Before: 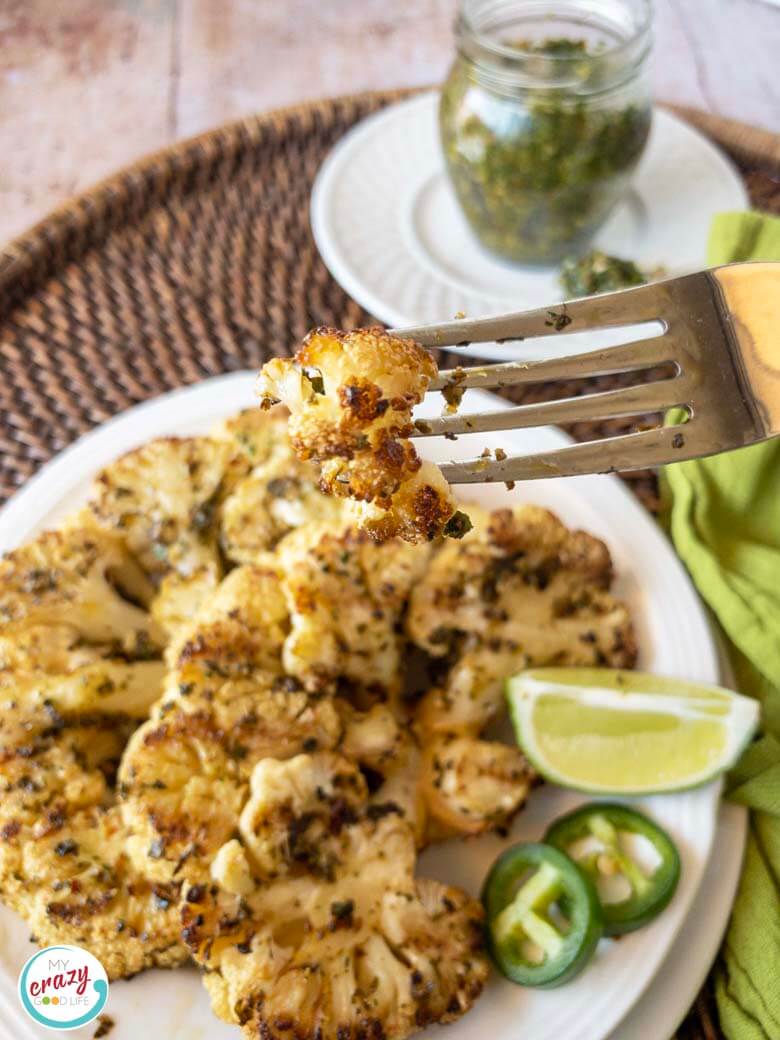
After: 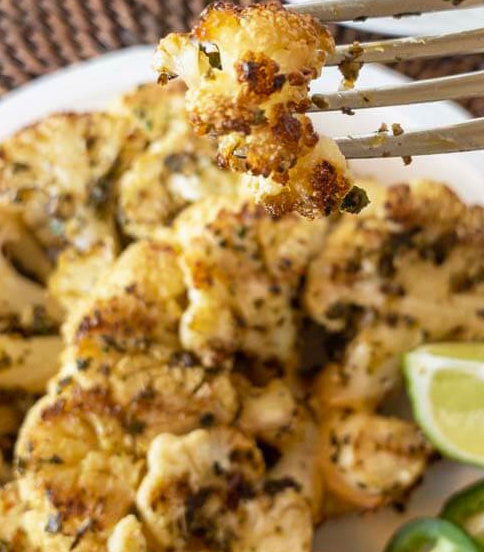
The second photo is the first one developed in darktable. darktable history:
crop: left 13.312%, top 31.28%, right 24.627%, bottom 15.582%
tone equalizer: -7 EV 0.18 EV, -6 EV 0.12 EV, -5 EV 0.08 EV, -4 EV 0.04 EV, -2 EV -0.02 EV, -1 EV -0.04 EV, +0 EV -0.06 EV, luminance estimator HSV value / RGB max
